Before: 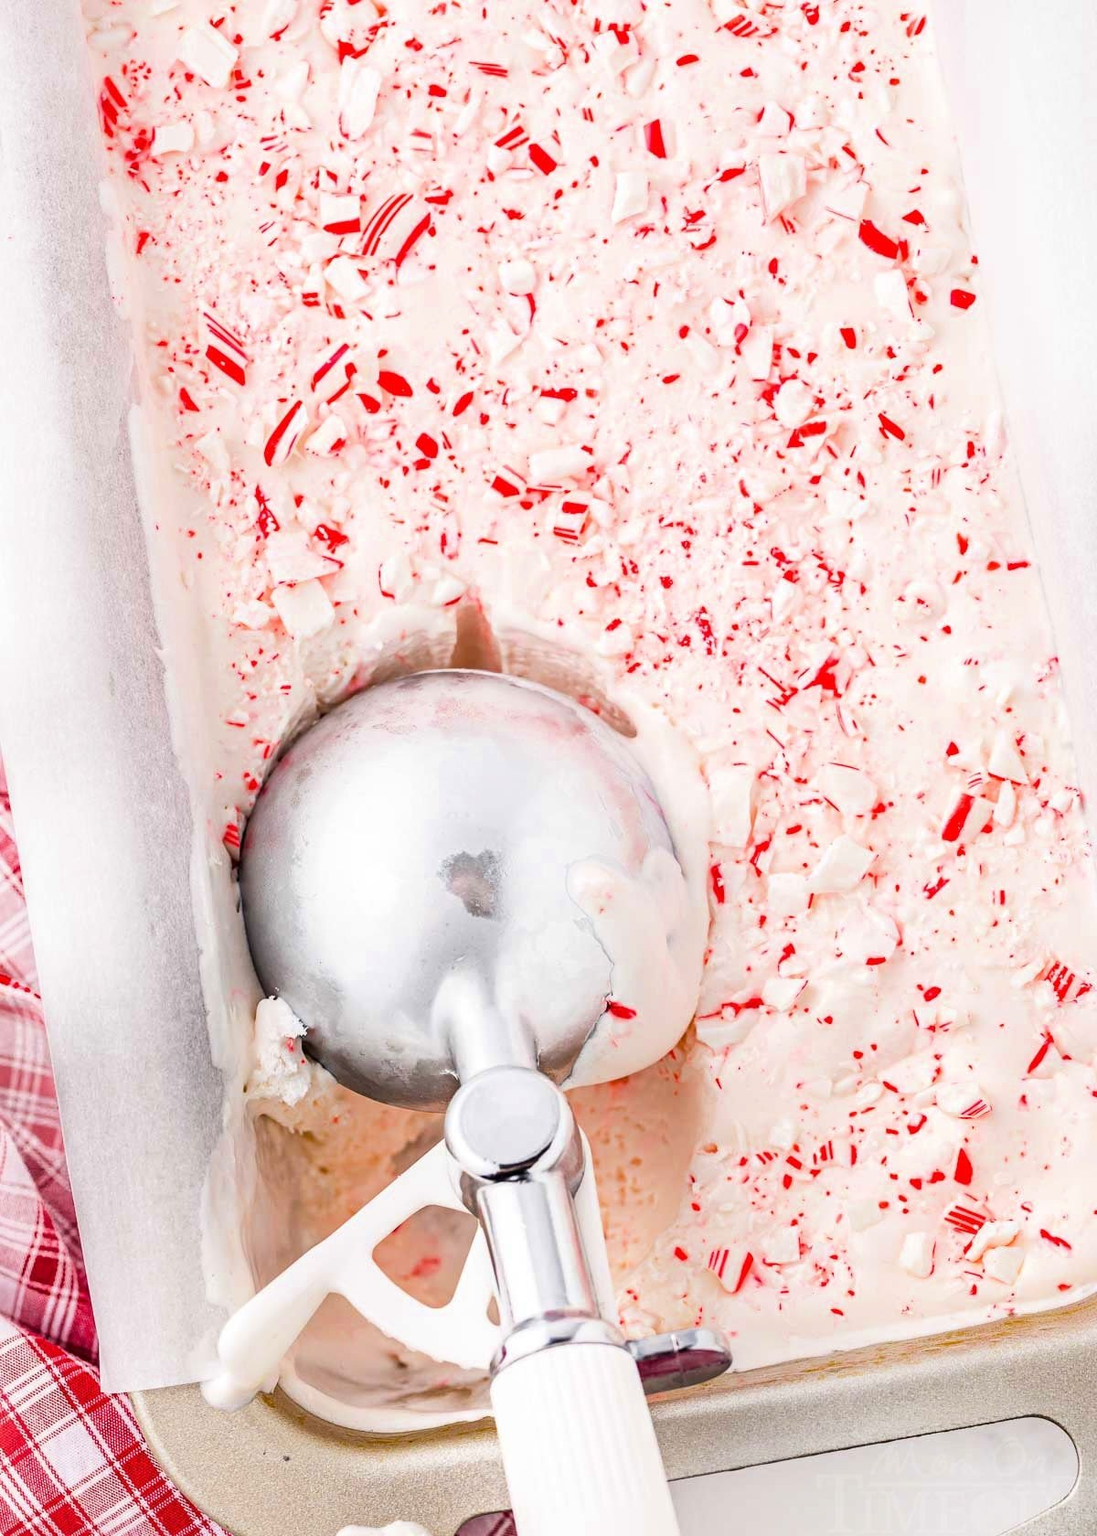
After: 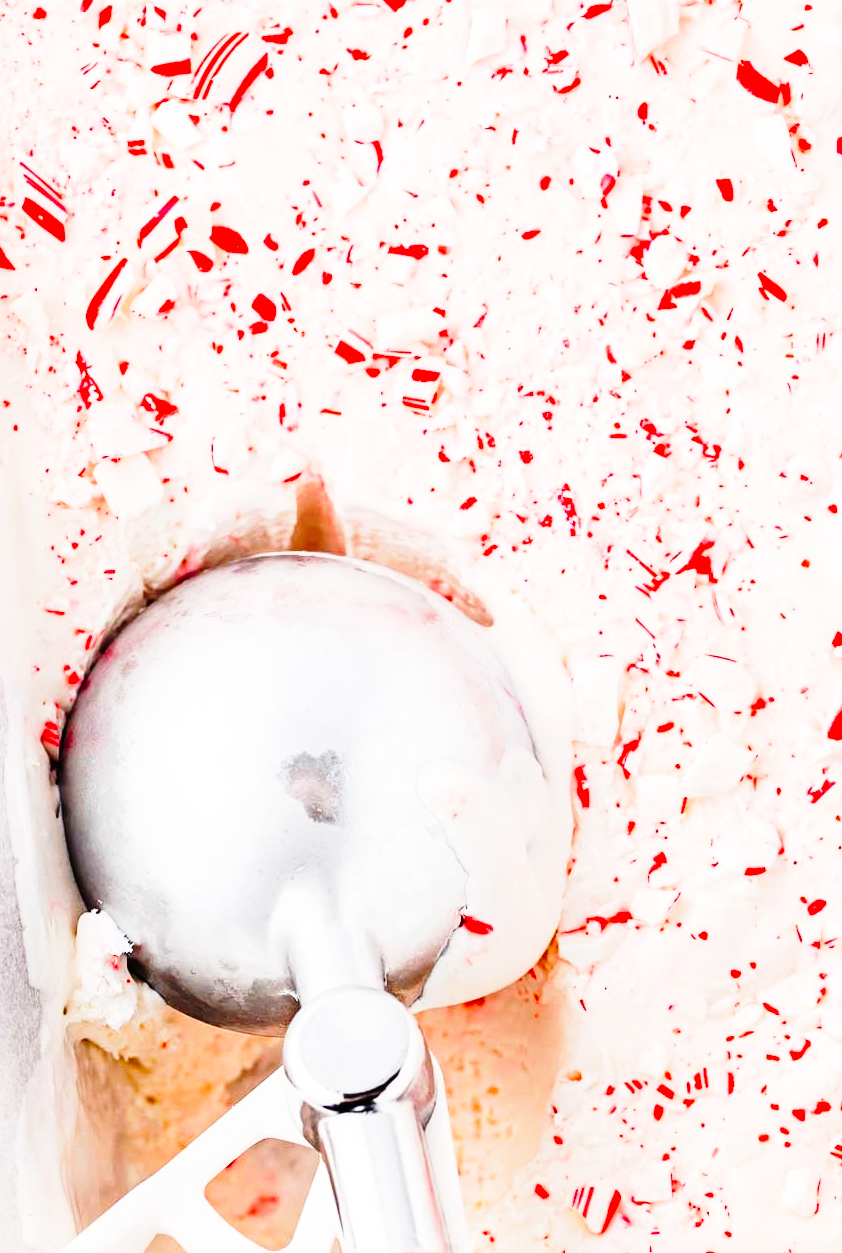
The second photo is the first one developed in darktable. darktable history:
tone curve: curves: ch0 [(0, 0) (0.003, 0.006) (0.011, 0.007) (0.025, 0.01) (0.044, 0.015) (0.069, 0.023) (0.1, 0.031) (0.136, 0.045) (0.177, 0.066) (0.224, 0.098) (0.277, 0.139) (0.335, 0.194) (0.399, 0.254) (0.468, 0.346) (0.543, 0.45) (0.623, 0.56) (0.709, 0.667) (0.801, 0.78) (0.898, 0.891) (1, 1)], preserve colors none
base curve: curves: ch0 [(0, 0) (0.028, 0.03) (0.121, 0.232) (0.46, 0.748) (0.859, 0.968) (1, 1)], preserve colors none
crop and rotate: left 16.921%, top 10.743%, right 12.884%, bottom 14.634%
